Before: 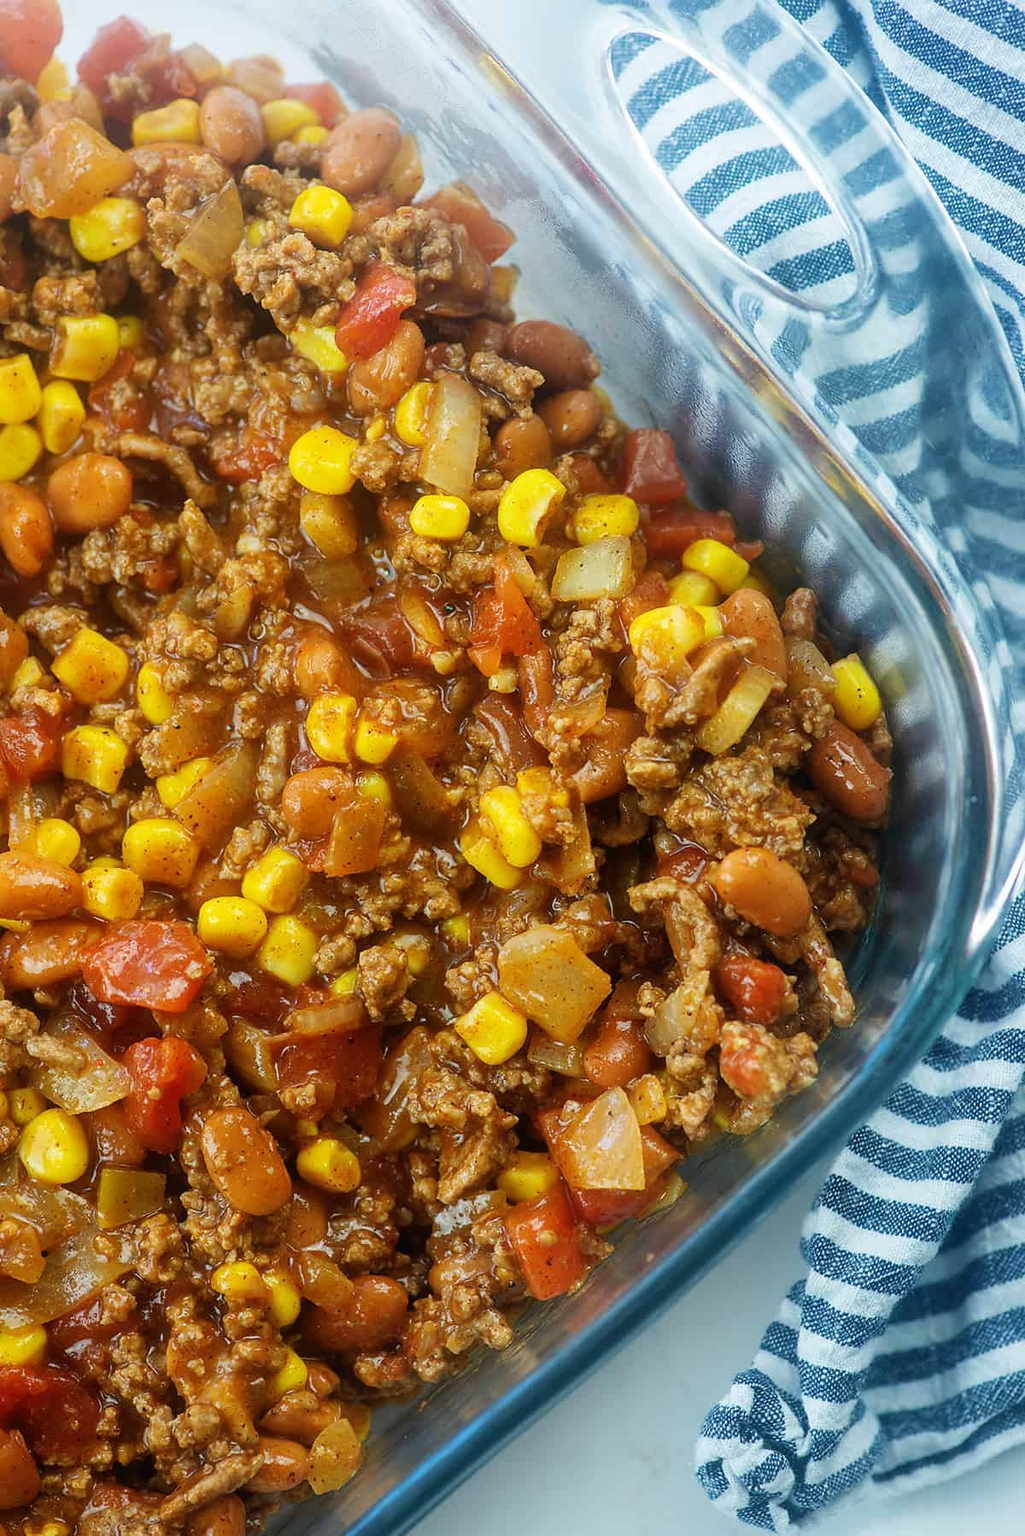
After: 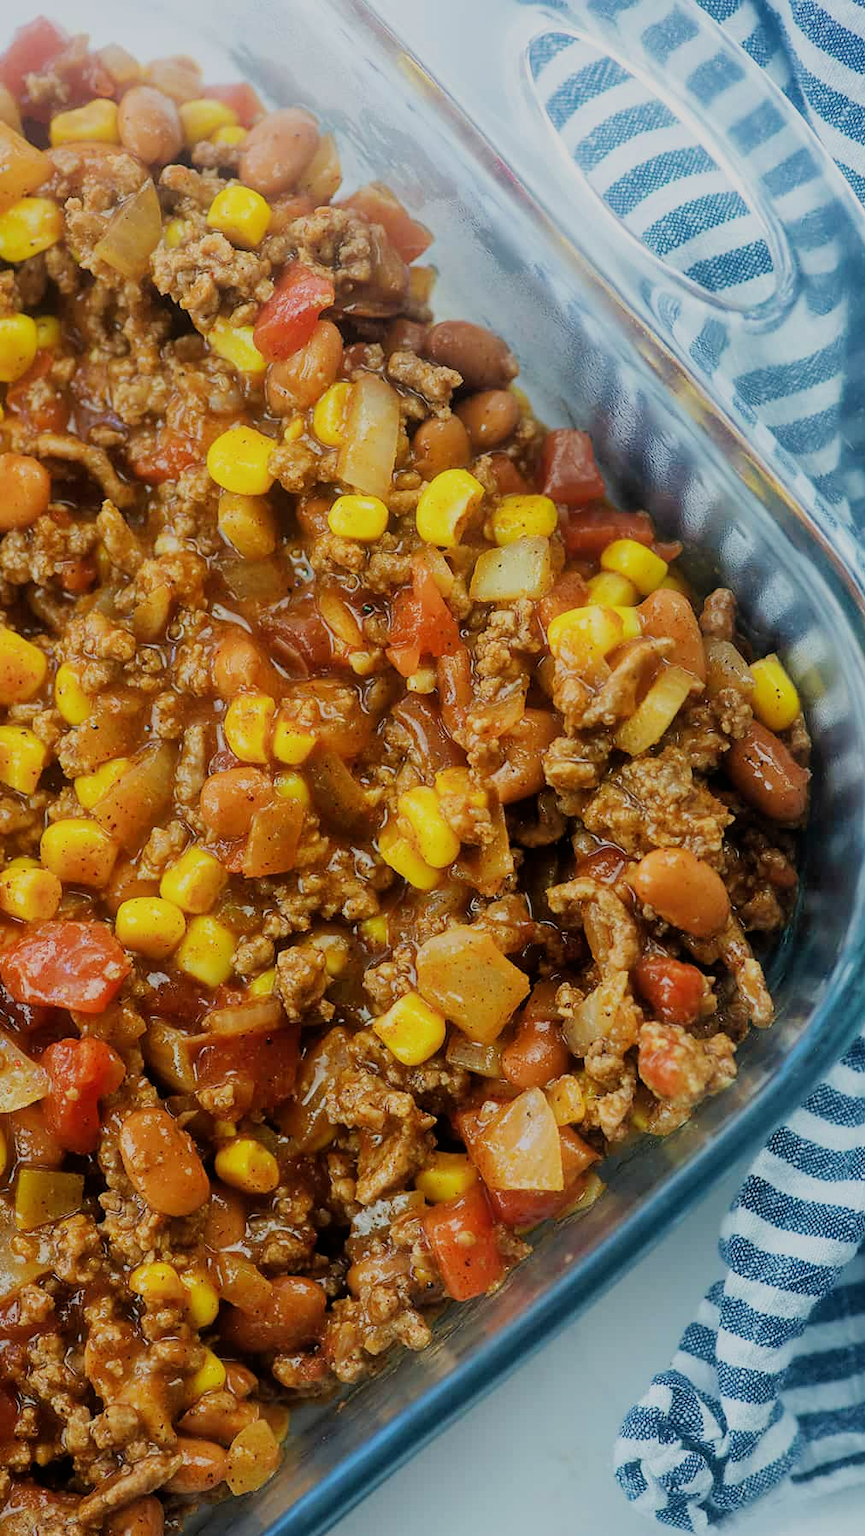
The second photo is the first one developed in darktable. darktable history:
crop: left 8.076%, right 7.525%
filmic rgb: black relative exposure -7.65 EV, white relative exposure 4.56 EV, hardness 3.61
